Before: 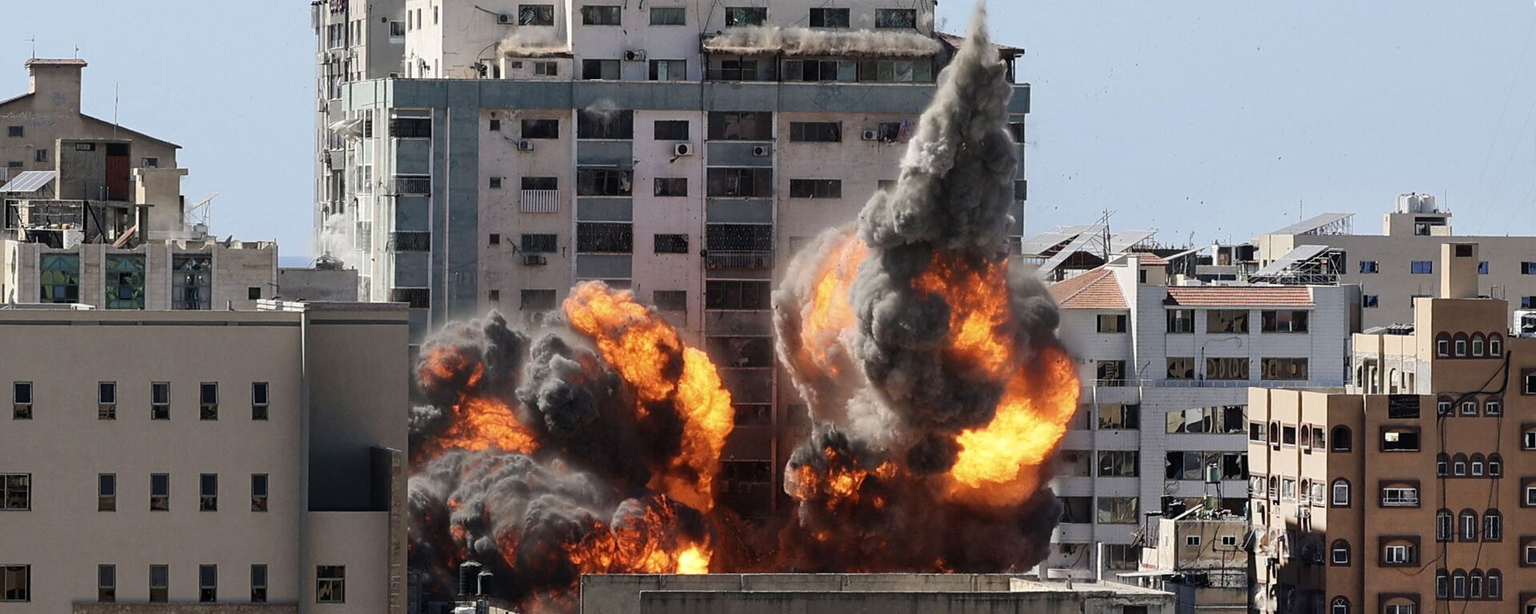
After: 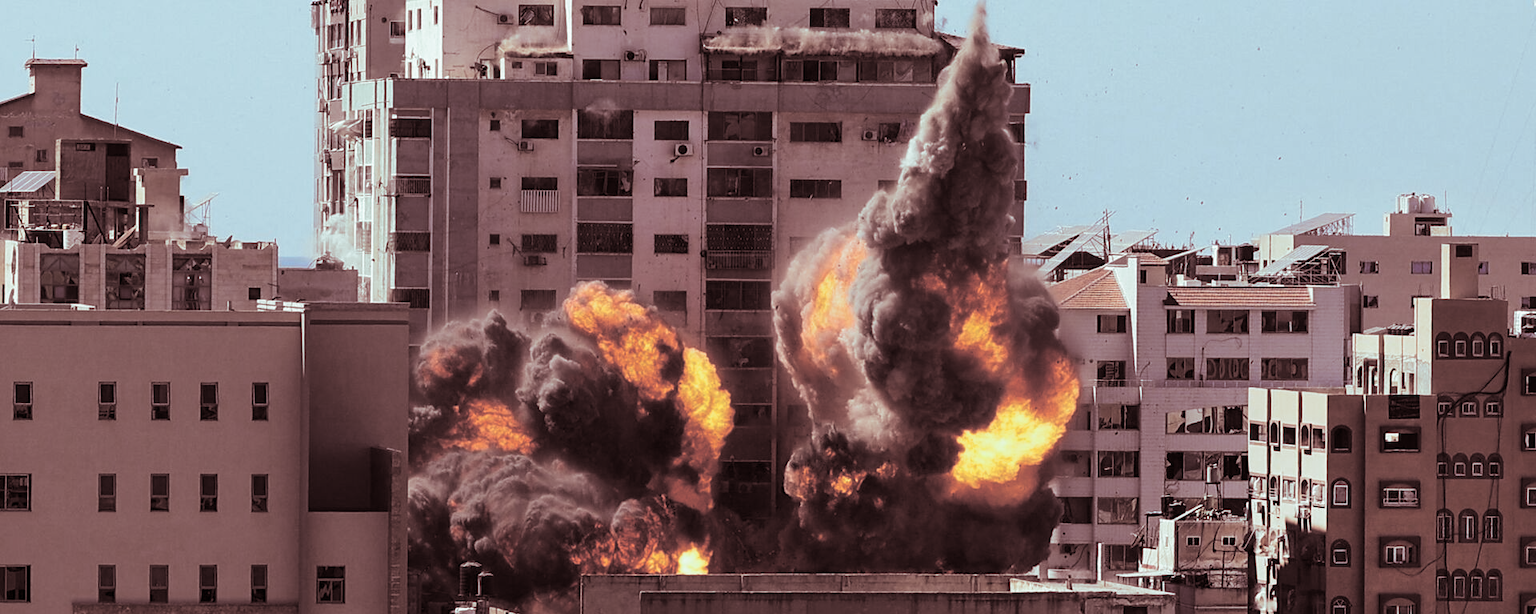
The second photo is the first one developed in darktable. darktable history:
split-toning: shadows › saturation 0.3, highlights › hue 180°, highlights › saturation 0.3, compress 0%
color balance rgb: perceptual saturation grading › global saturation 20%, perceptual saturation grading › highlights -25%, perceptual saturation grading › shadows 50%
